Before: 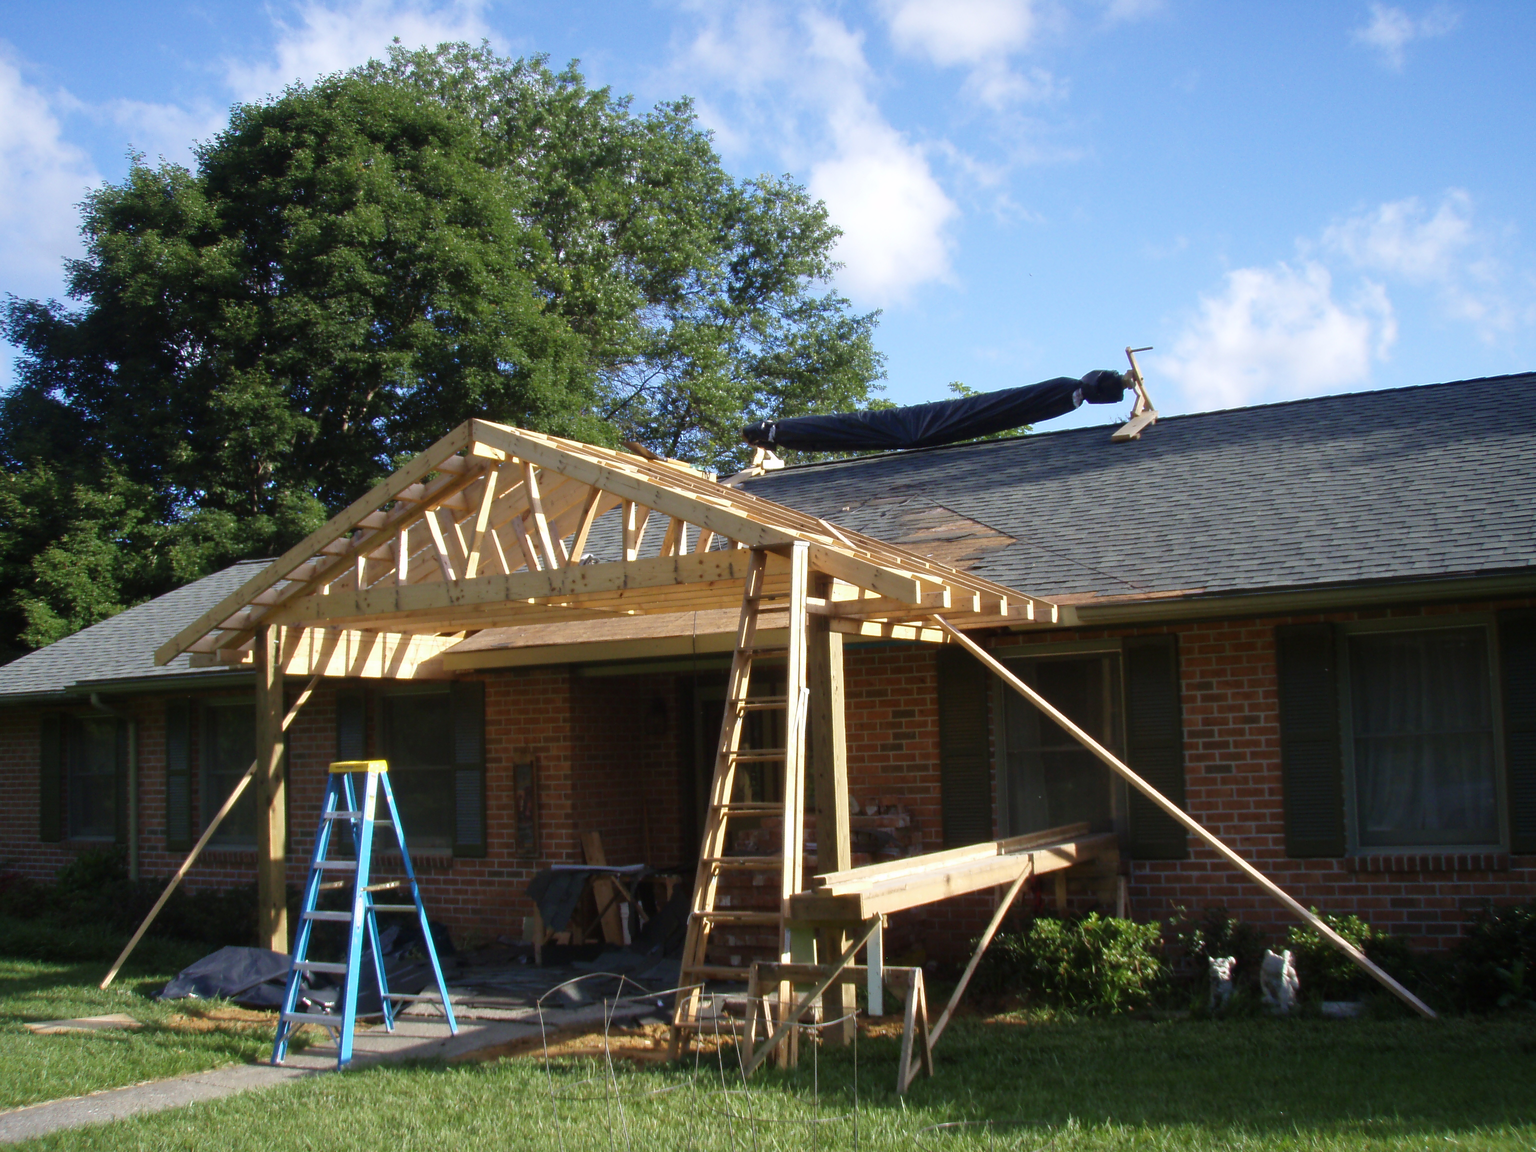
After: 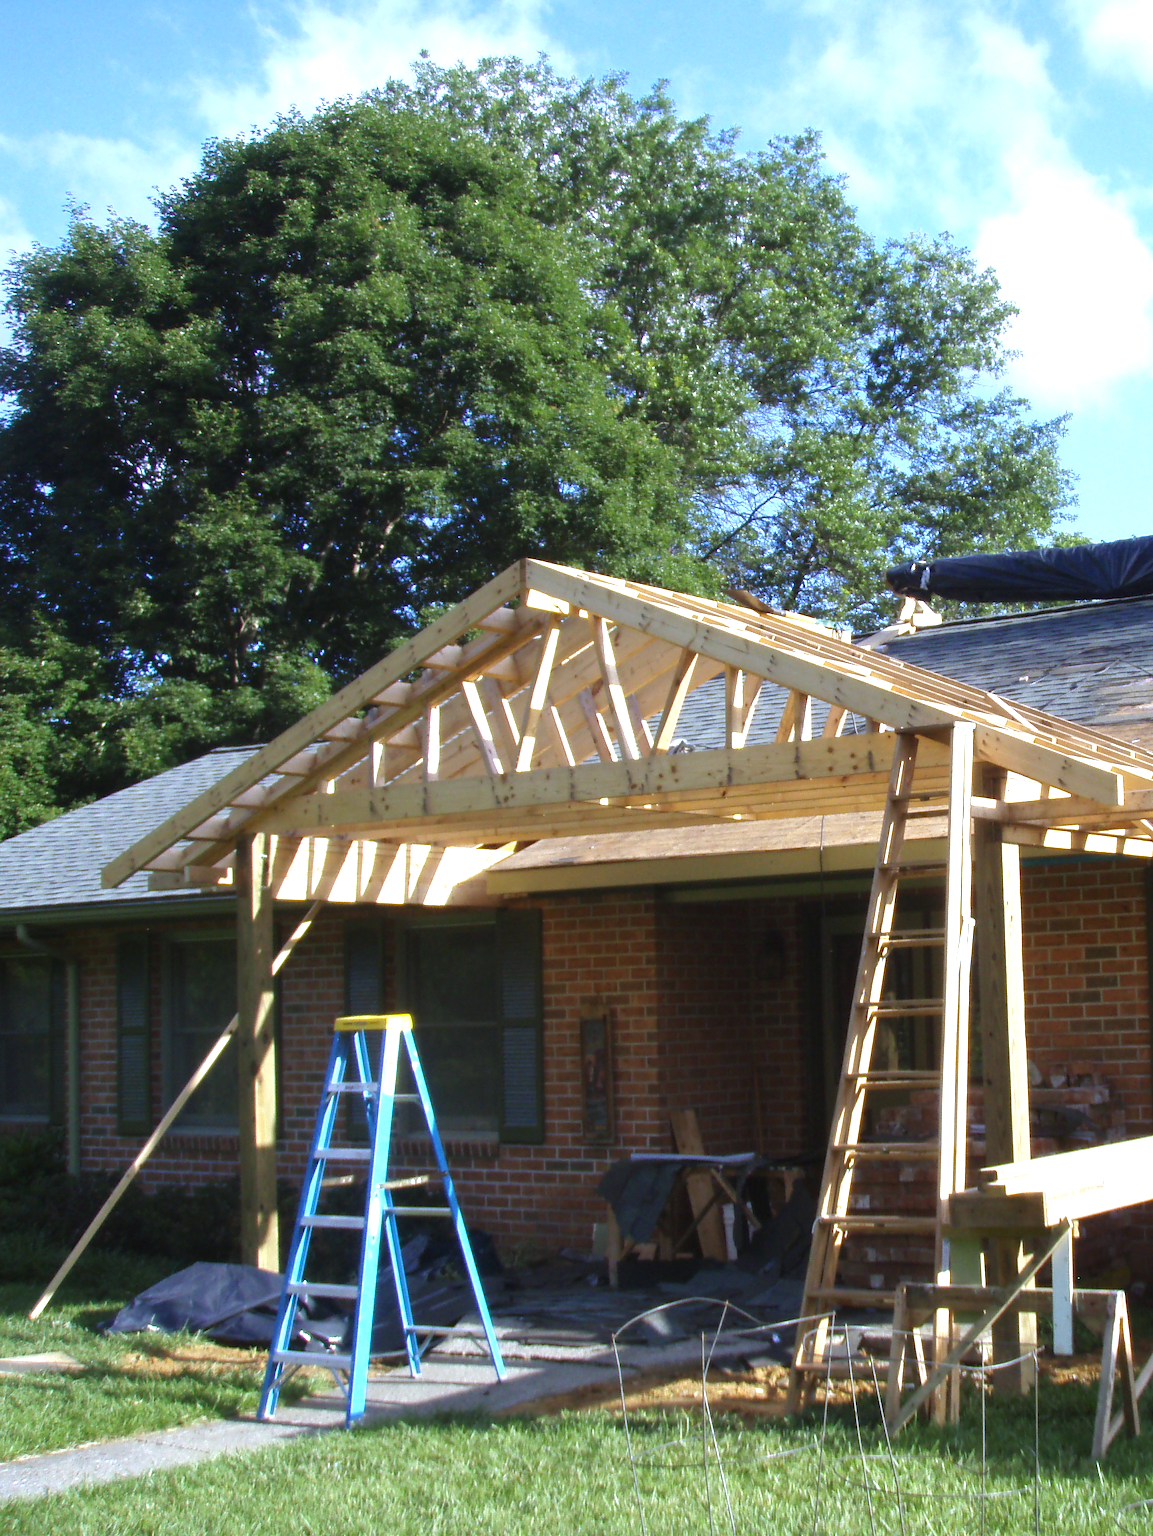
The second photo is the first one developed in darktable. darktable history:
crop: left 5.114%, right 38.589%
tone equalizer: on, module defaults
white balance: red 0.931, blue 1.11
exposure: black level correction 0, exposure 0.7 EV, compensate exposure bias true, compensate highlight preservation false
